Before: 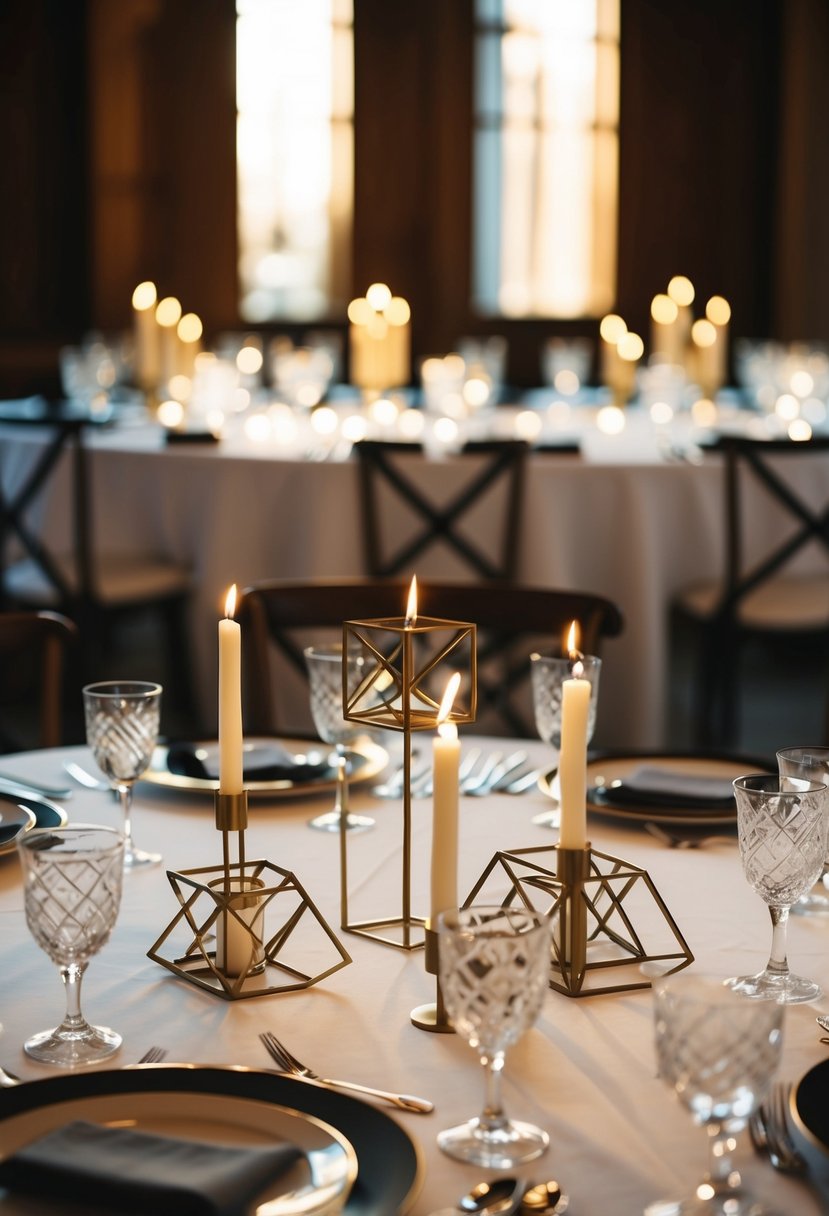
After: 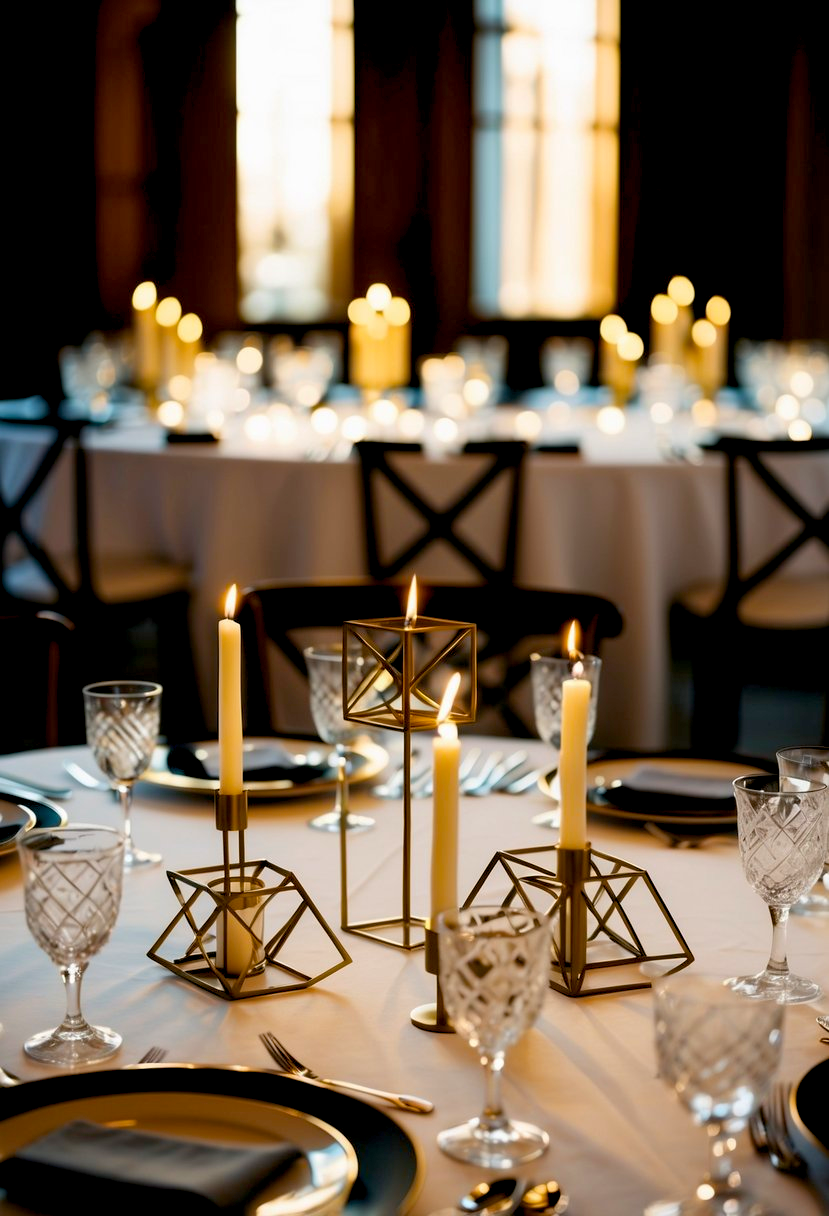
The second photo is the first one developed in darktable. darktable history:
color balance rgb: global offset › luminance -1.448%, perceptual saturation grading › global saturation 19.946%, global vibrance 20%
